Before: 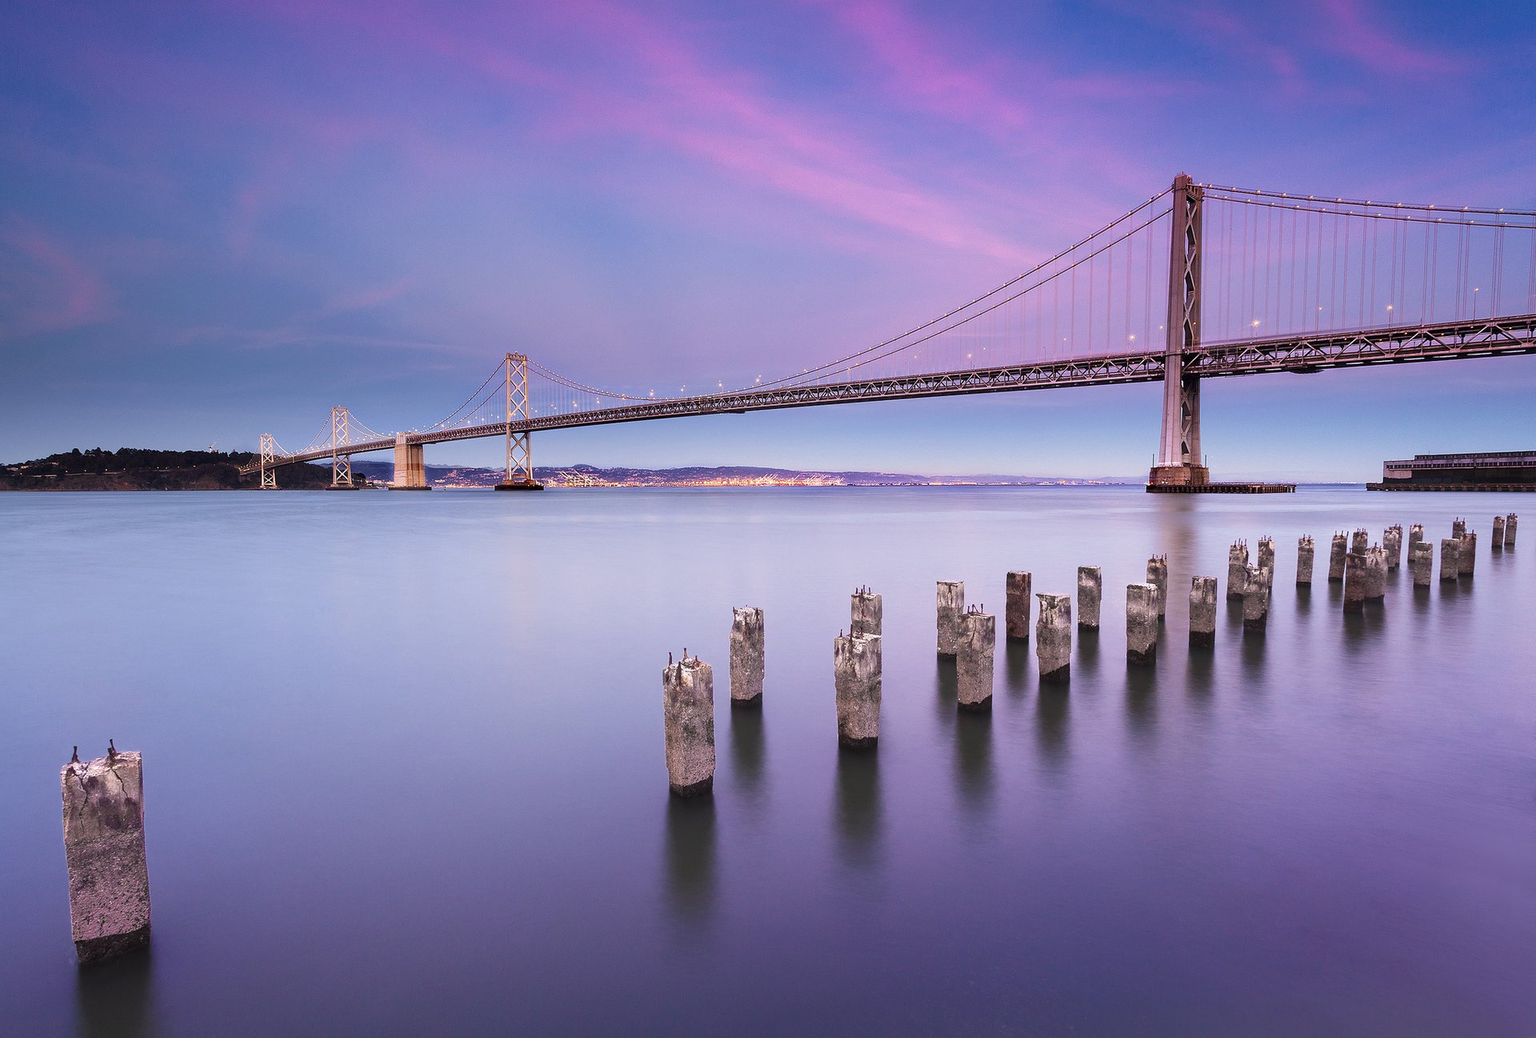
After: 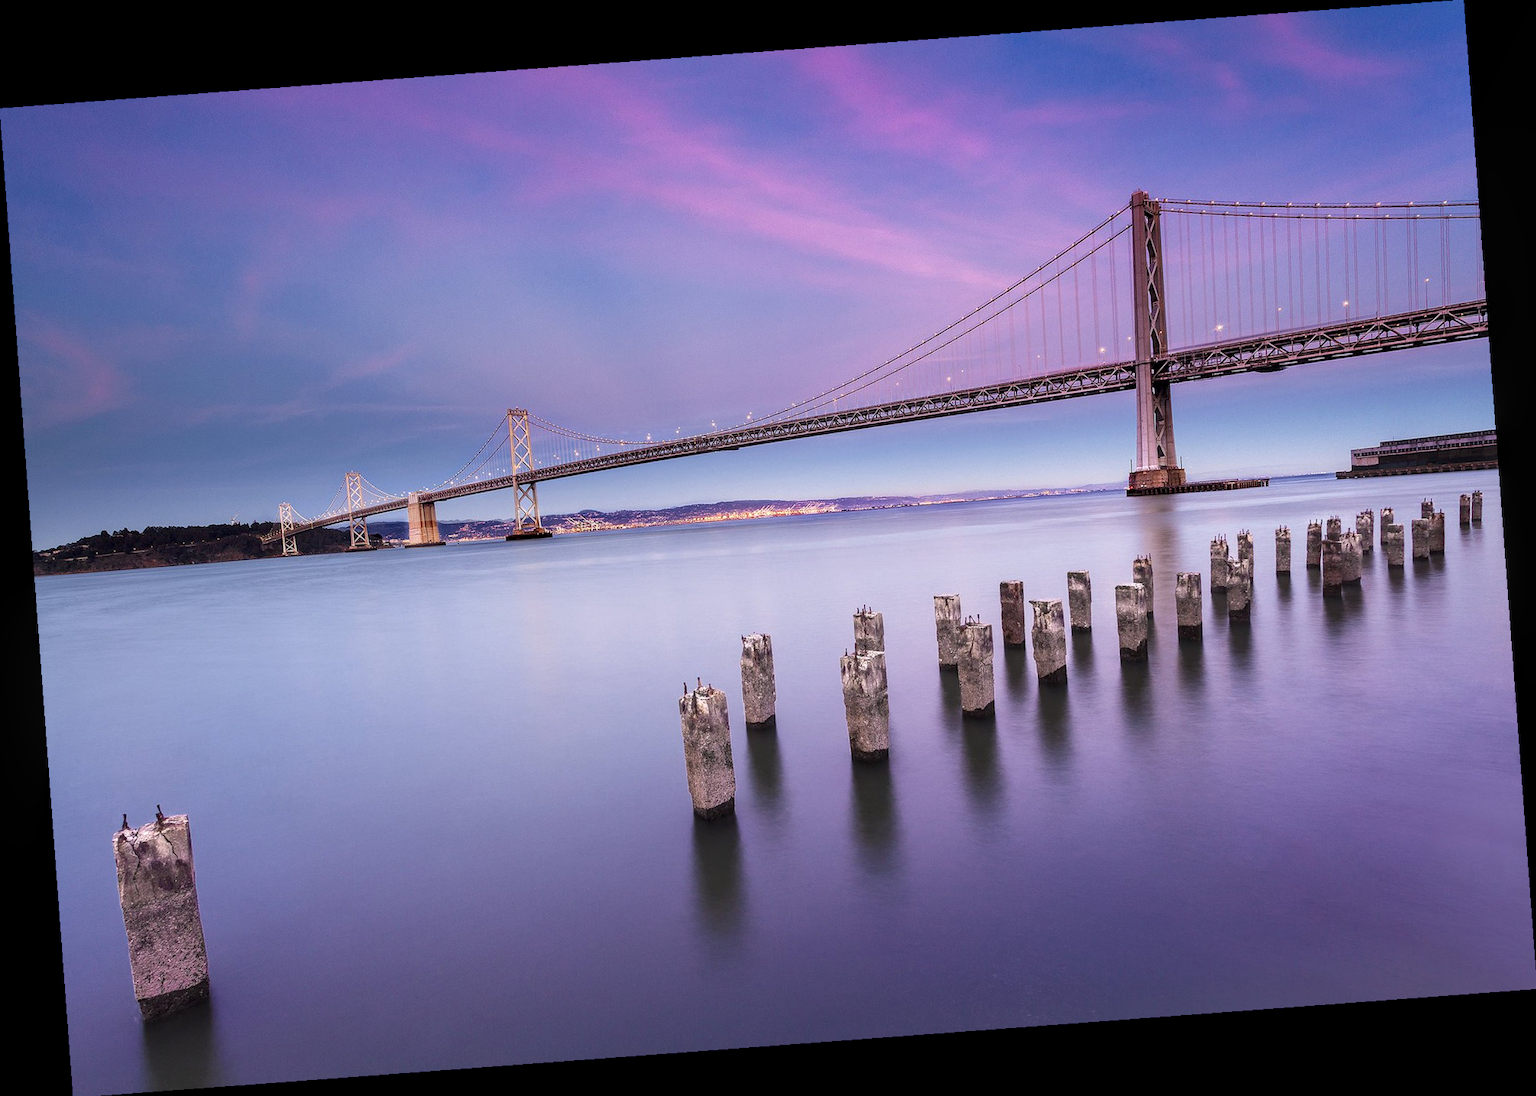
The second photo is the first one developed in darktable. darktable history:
rotate and perspective: rotation -4.25°, automatic cropping off
local contrast: on, module defaults
